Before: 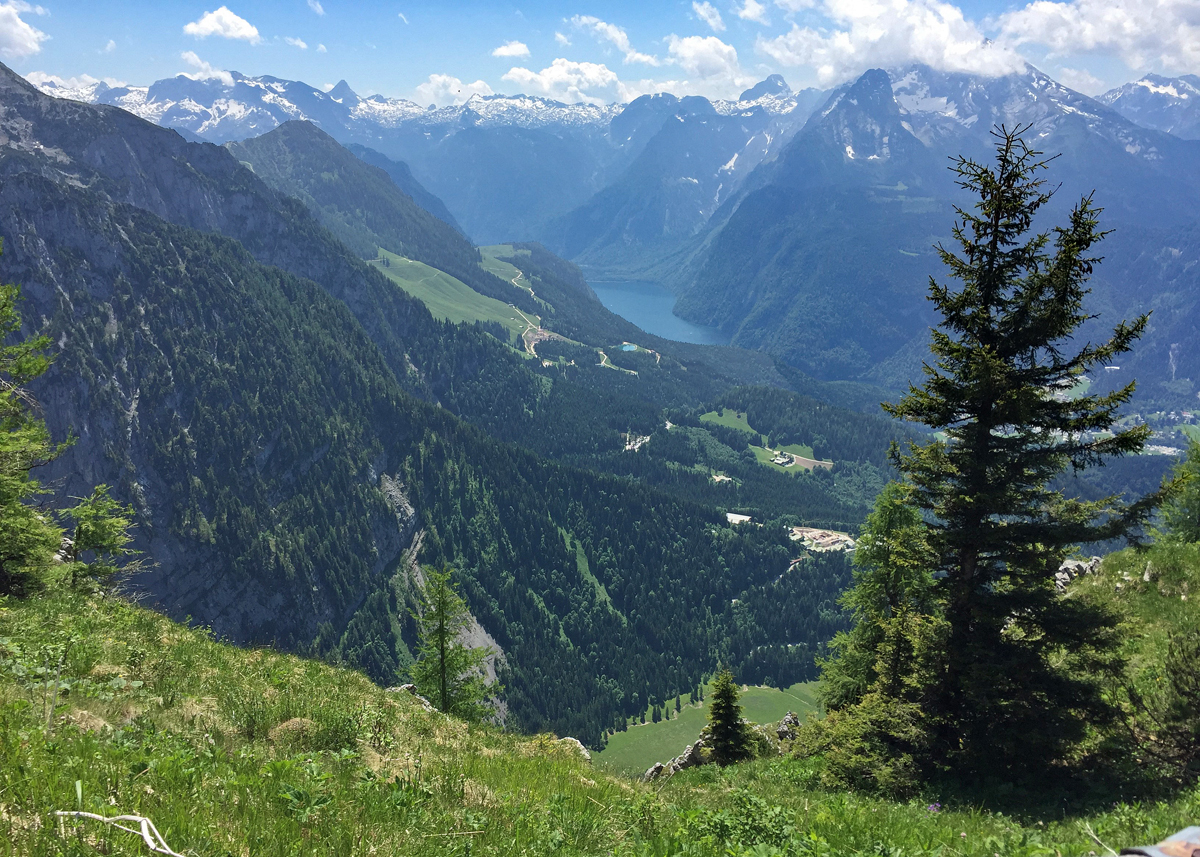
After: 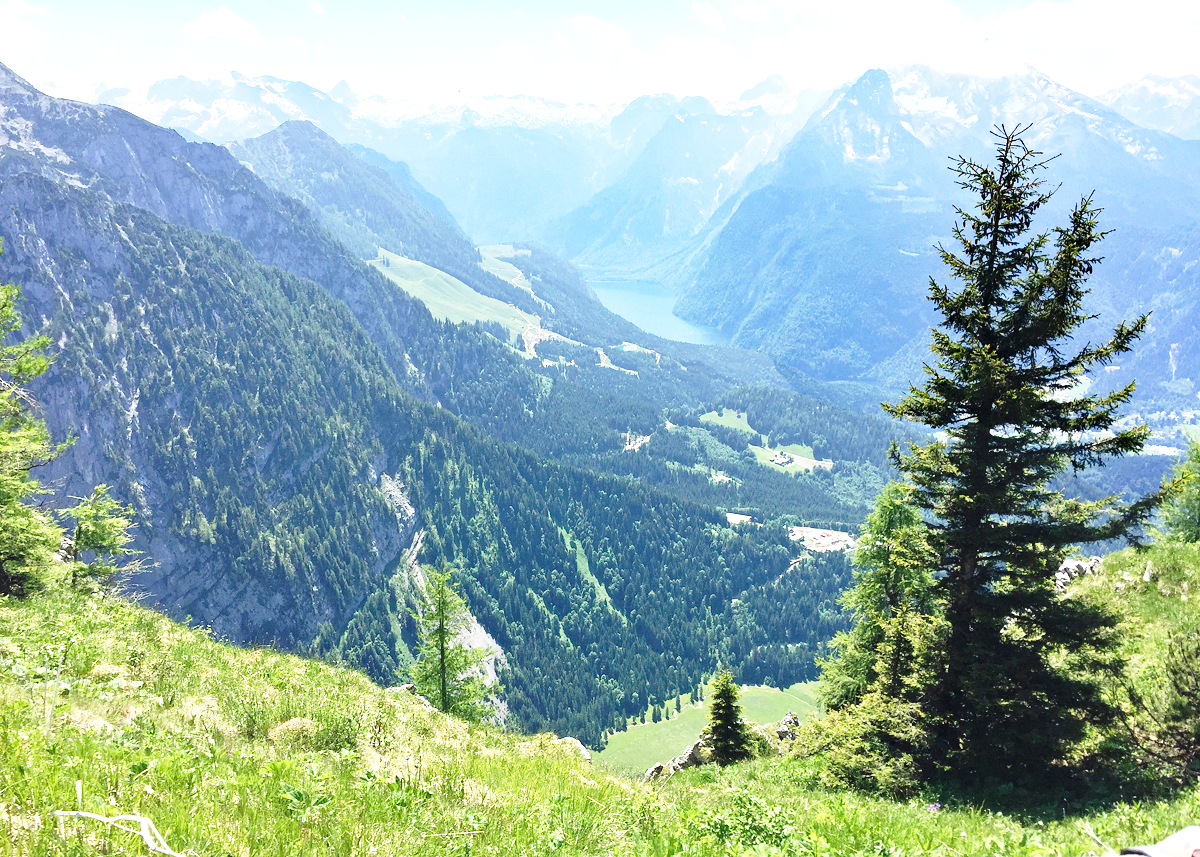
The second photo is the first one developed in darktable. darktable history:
exposure: black level correction 0, exposure 1.105 EV, compensate highlight preservation false
base curve: curves: ch0 [(0, 0) (0.028, 0.03) (0.121, 0.232) (0.46, 0.748) (0.859, 0.968) (1, 1)], preserve colors none
